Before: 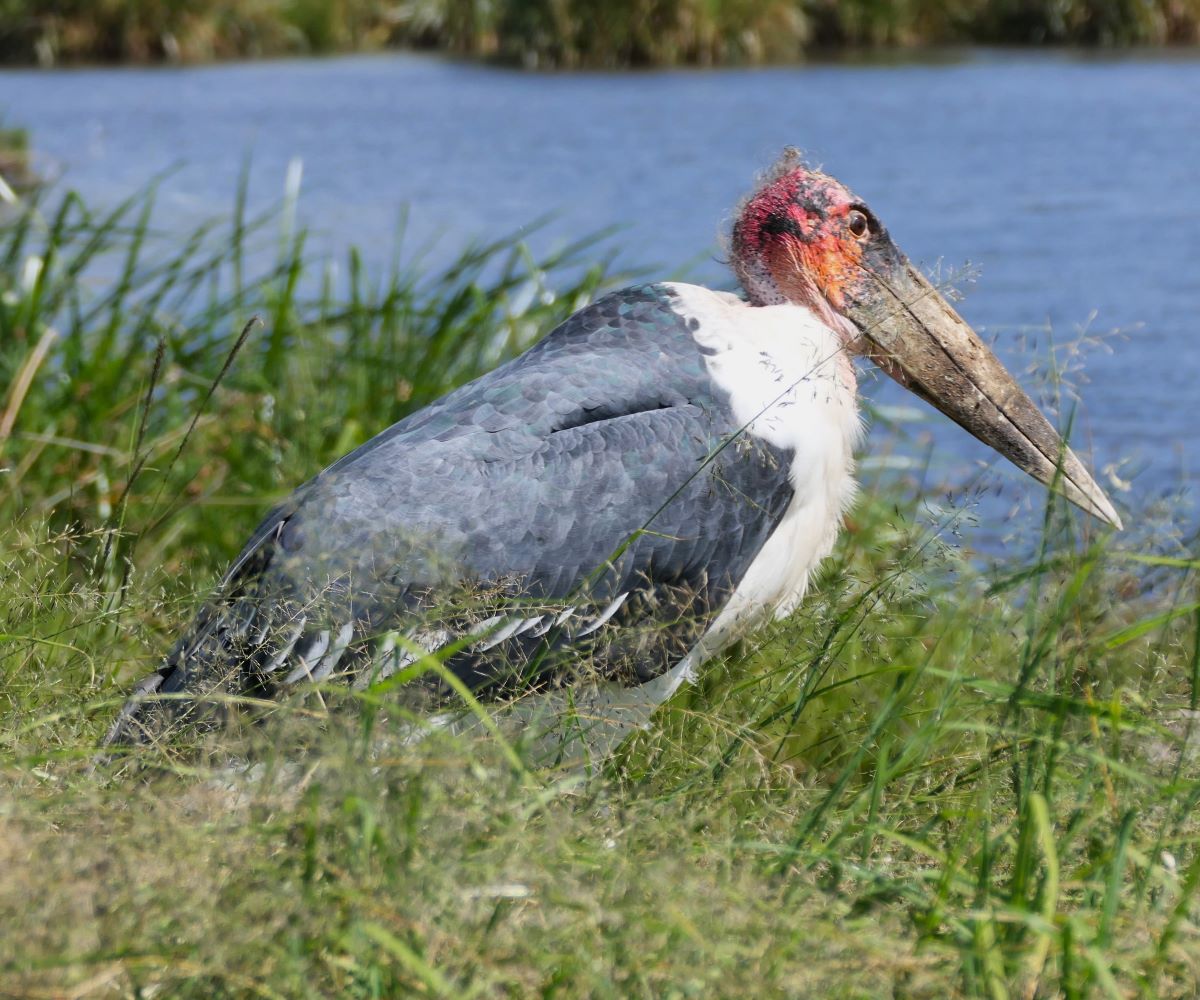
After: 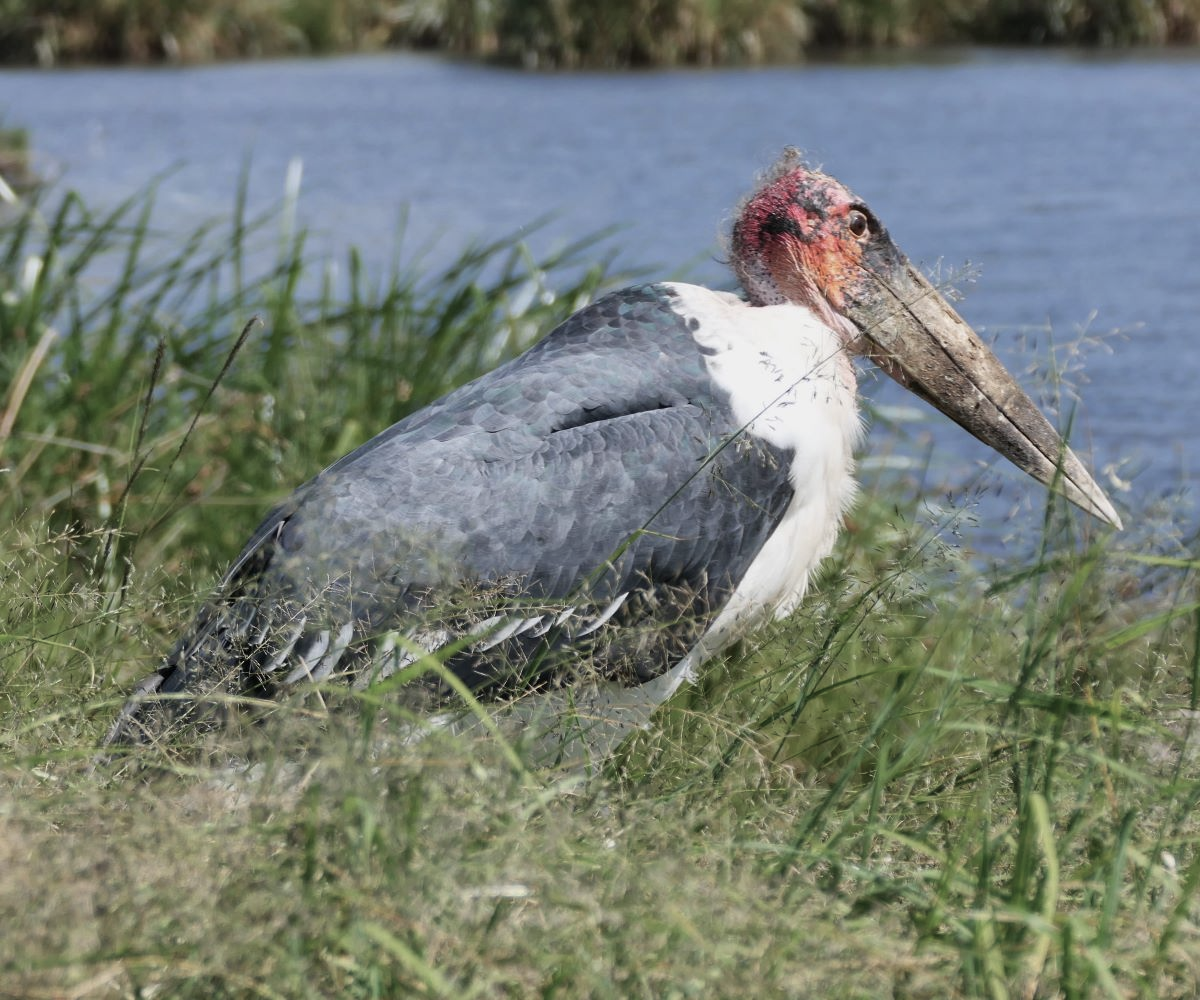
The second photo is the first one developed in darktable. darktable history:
shadows and highlights: soften with gaussian
color balance: input saturation 100.43%, contrast fulcrum 14.22%, output saturation 70.41%
tone equalizer: on, module defaults
